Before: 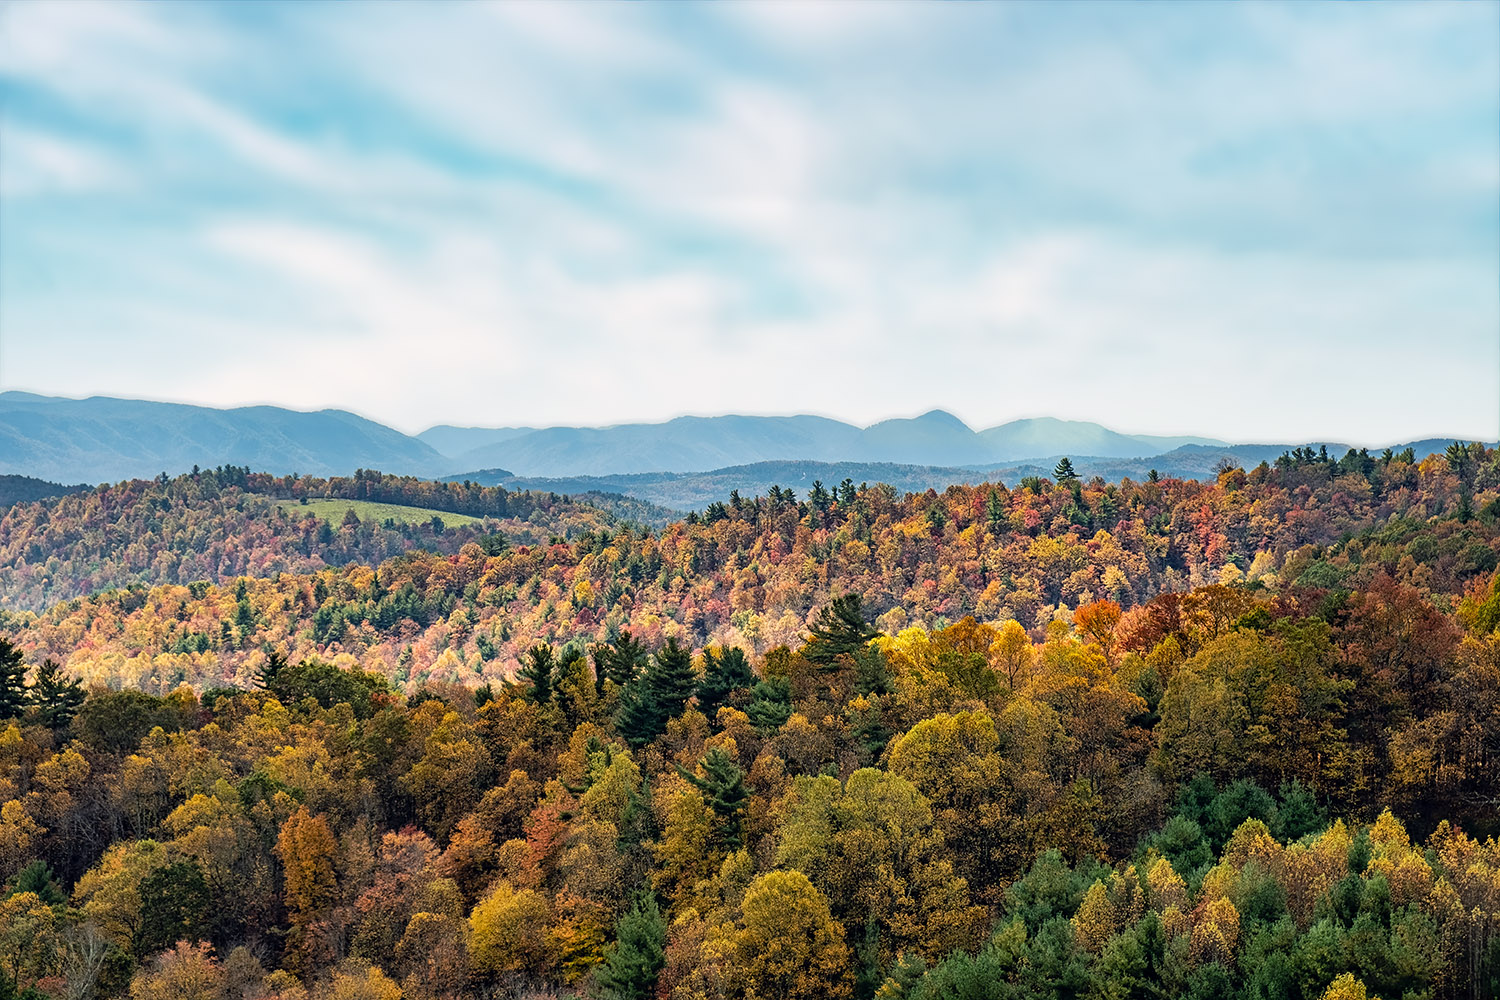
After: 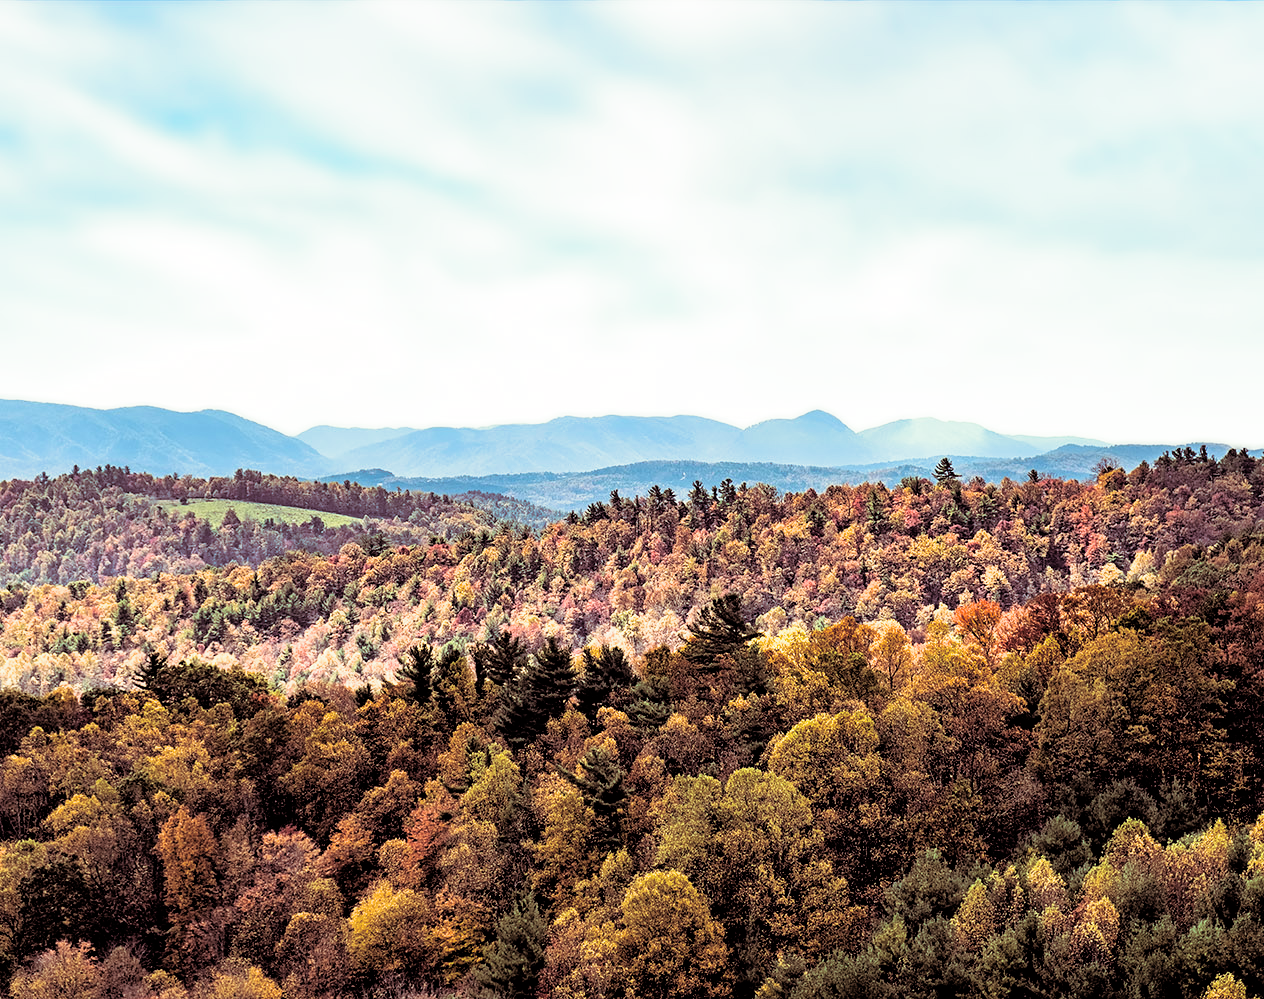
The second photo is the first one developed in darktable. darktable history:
tone equalizer: on, module defaults
crop: left 8.026%, right 7.374%
exposure: black level correction 0, exposure 0.5 EV, compensate highlight preservation false
filmic rgb: black relative exposure -4.93 EV, white relative exposure 2.84 EV, hardness 3.72
split-toning: on, module defaults
color balance: mode lift, gamma, gain (sRGB), lift [0.97, 1, 1, 1], gamma [1.03, 1, 1, 1]
